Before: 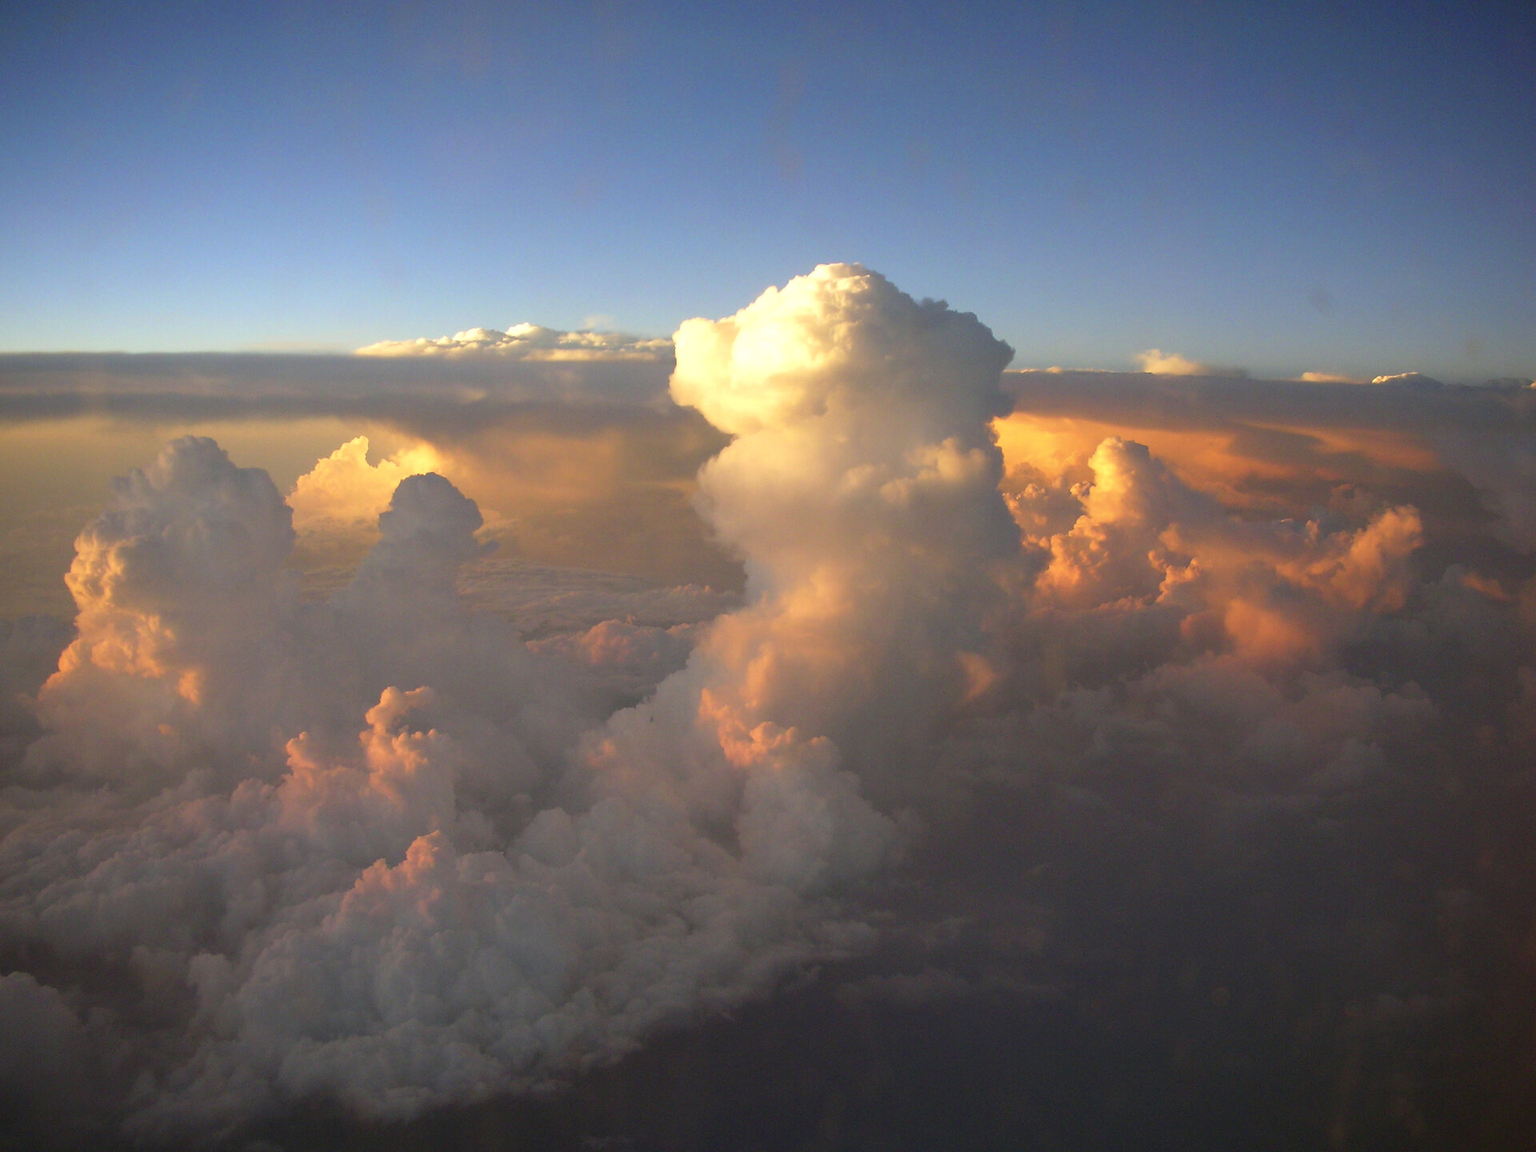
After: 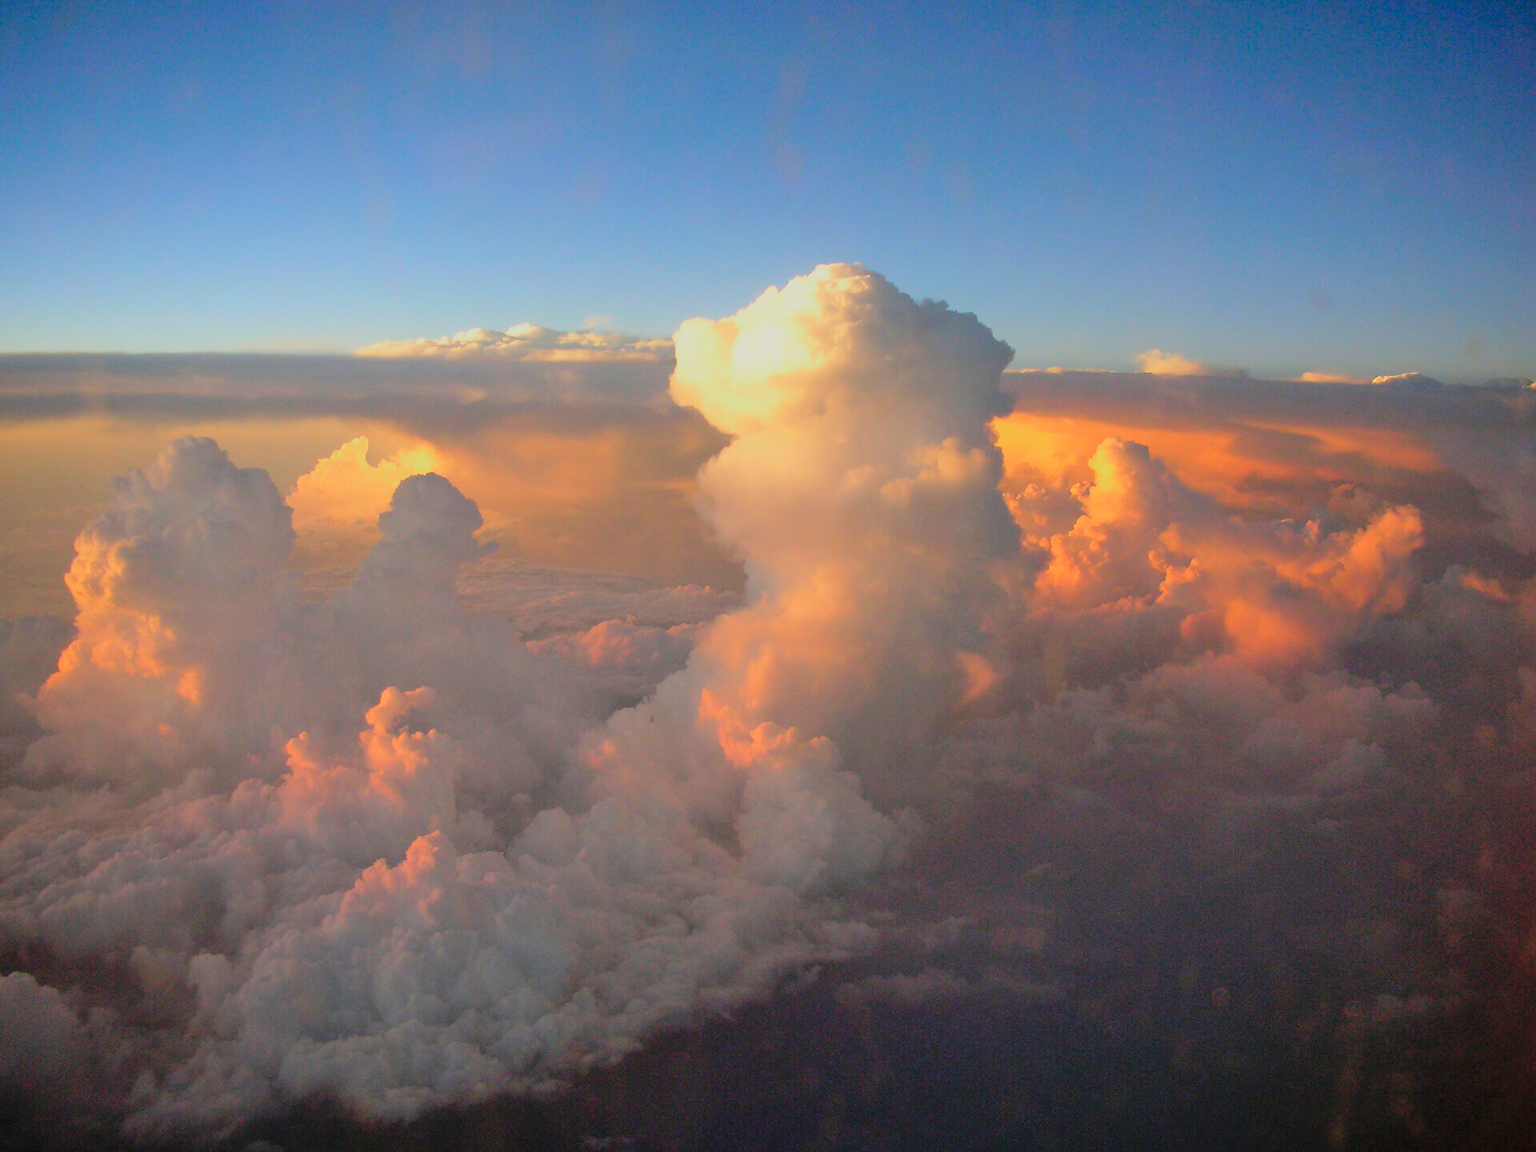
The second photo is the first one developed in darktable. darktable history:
tone equalizer: -8 EV 0.241 EV, -7 EV 0.394 EV, -6 EV 0.427 EV, -5 EV 0.261 EV, -3 EV -0.26 EV, -2 EV -0.387 EV, -1 EV -0.394 EV, +0 EV -0.254 EV, mask exposure compensation -0.501 EV
filmic rgb: middle gray luminance 29.01%, black relative exposure -10.29 EV, white relative exposure 5.48 EV, target black luminance 0%, hardness 3.92, latitude 2.48%, contrast 1.122, highlights saturation mix 5.59%, shadows ↔ highlights balance 15.15%
levels: levels [0, 0.397, 0.955]
exposure: exposure -0.311 EV, compensate highlight preservation false
